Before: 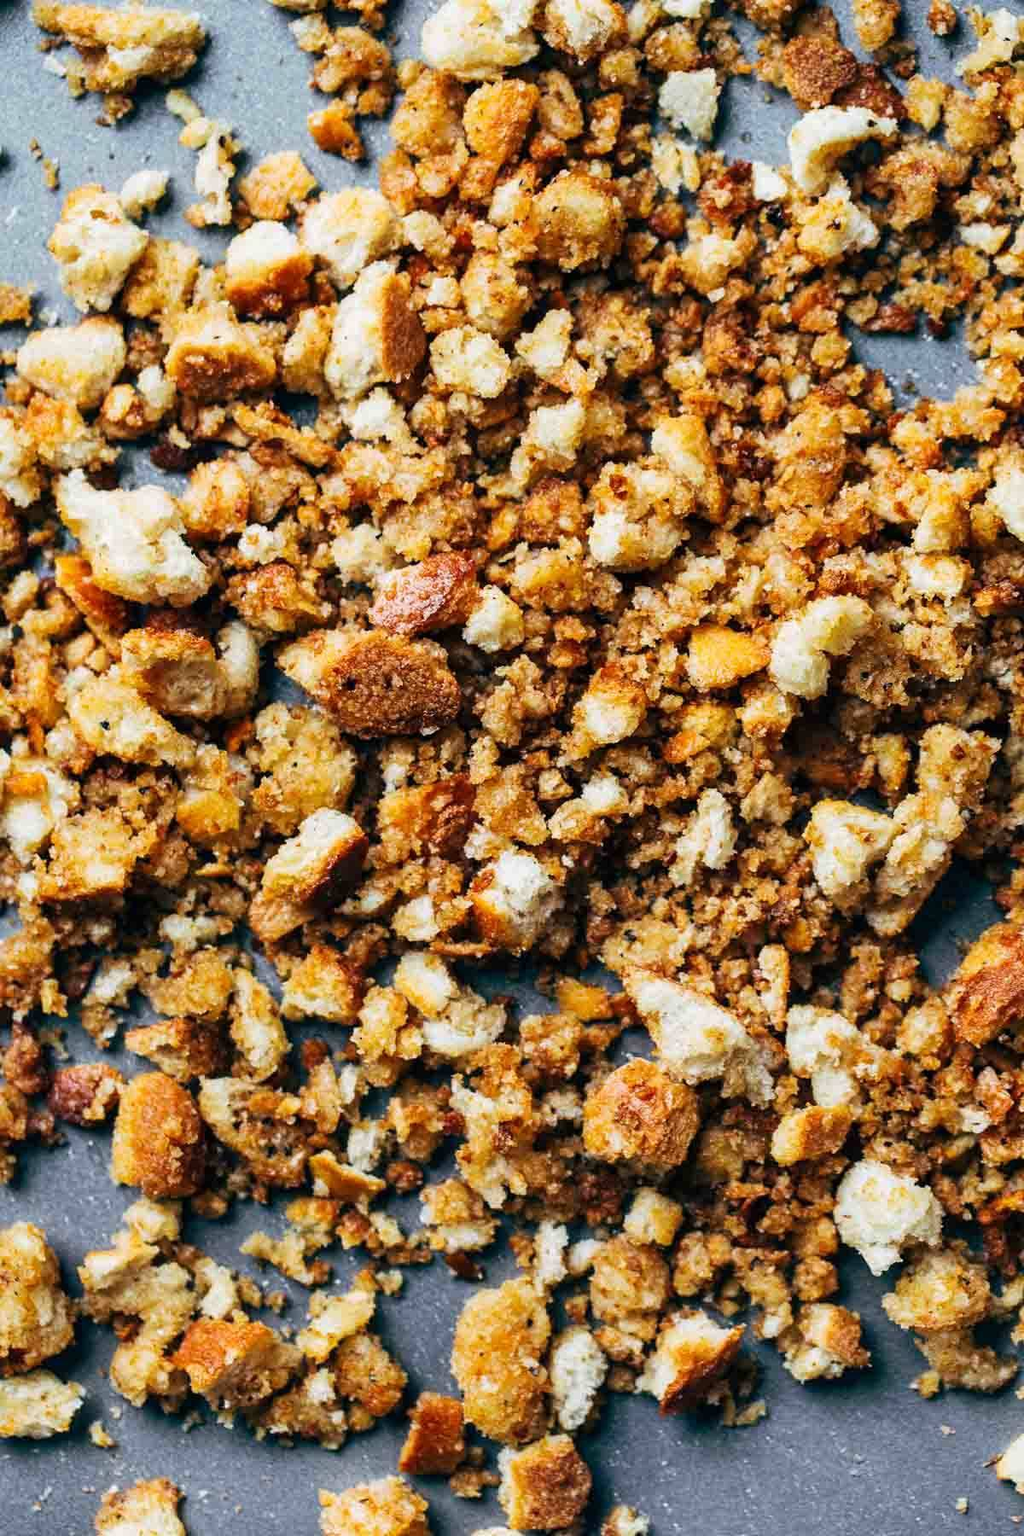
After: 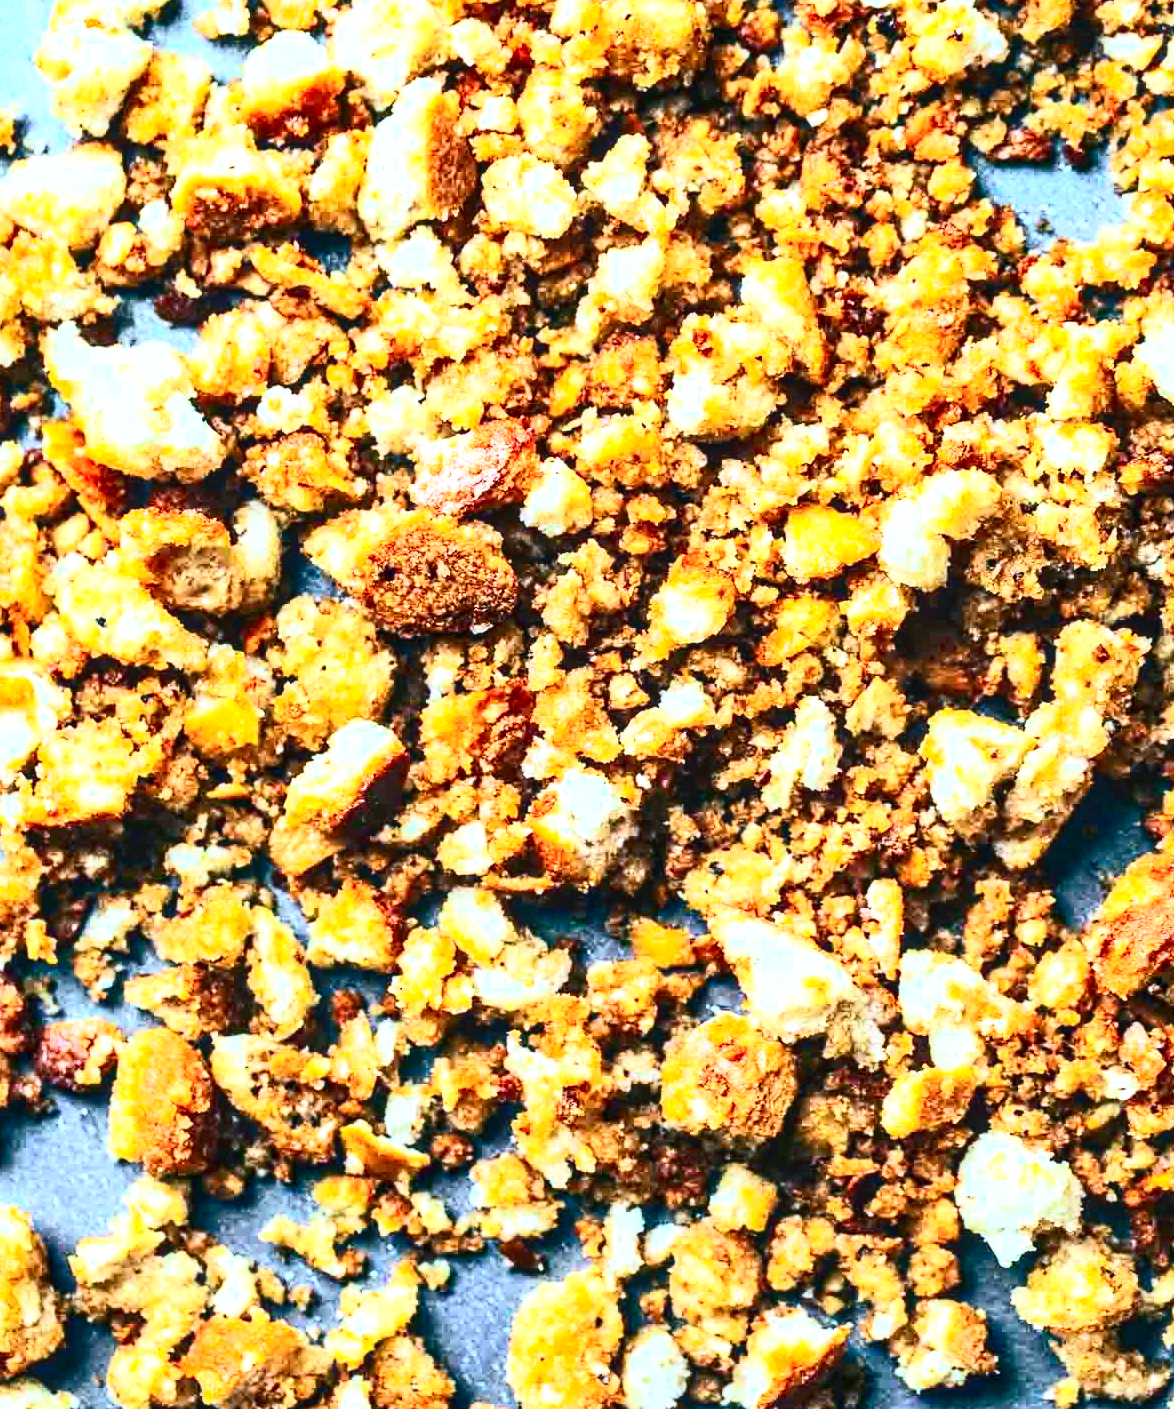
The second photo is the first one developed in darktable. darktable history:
local contrast: on, module defaults
exposure: exposure 1.063 EV, compensate highlight preservation false
crop and rotate: left 1.876%, top 12.693%, right 0.274%, bottom 9.021%
tone equalizer: on, module defaults
contrast brightness saturation: contrast 0.405, brightness 0.105, saturation 0.206
shadows and highlights: shadows 36.89, highlights -28.13, soften with gaussian
color calibration: illuminant Planckian (black body), x 0.368, y 0.361, temperature 4273.16 K, saturation algorithm version 1 (2020)
